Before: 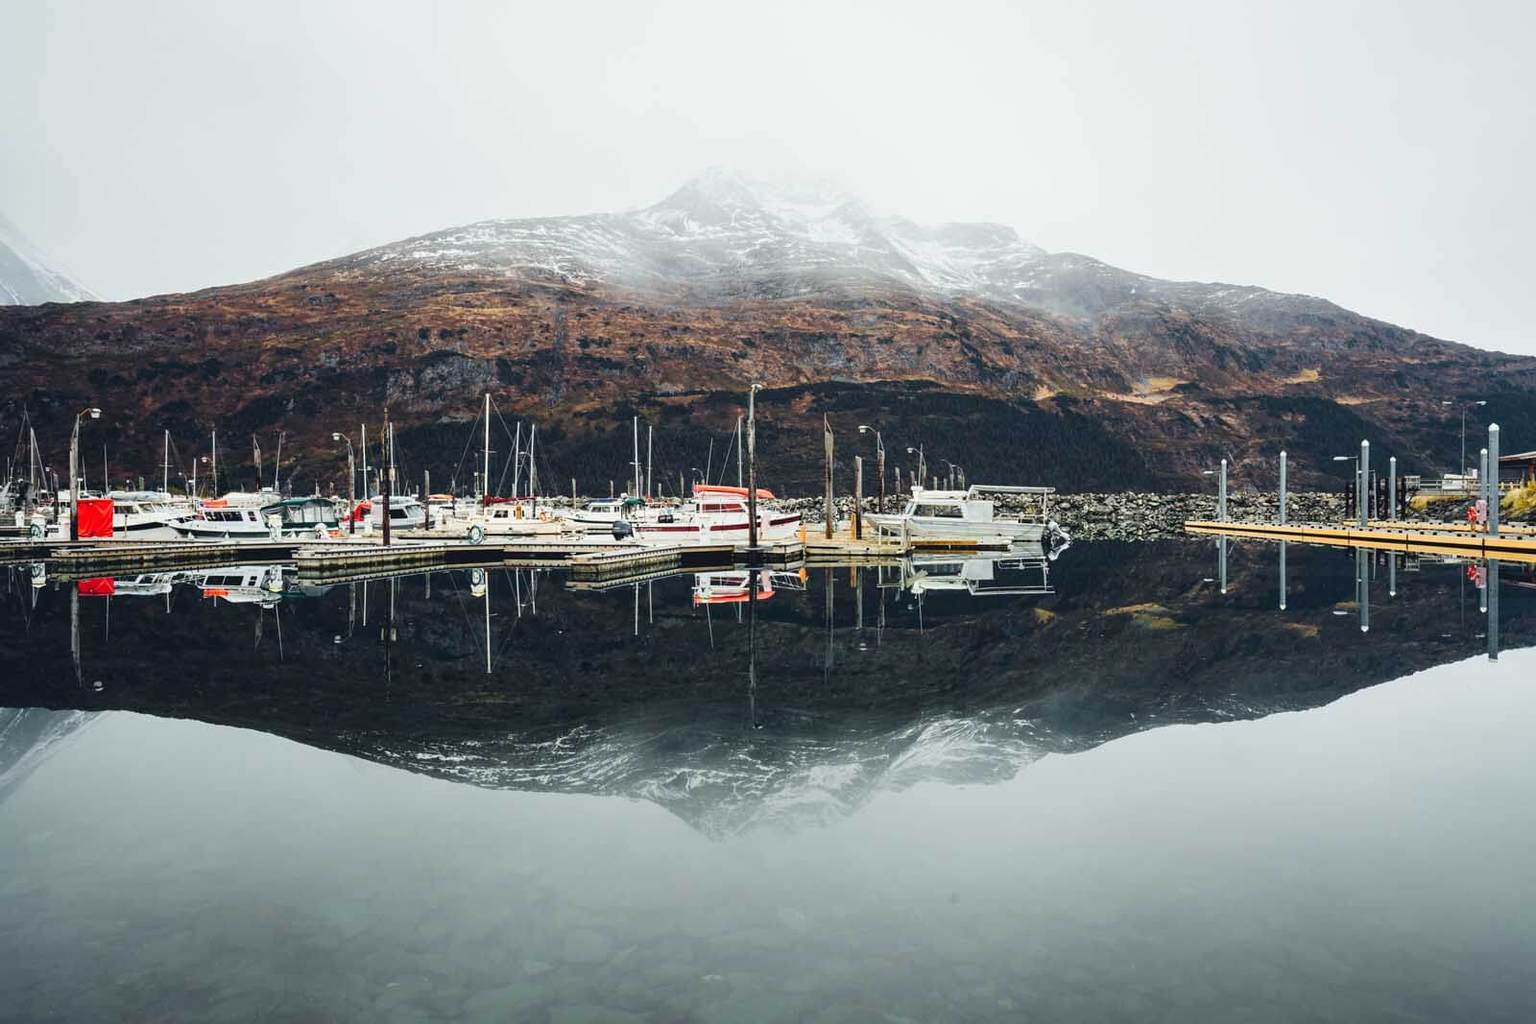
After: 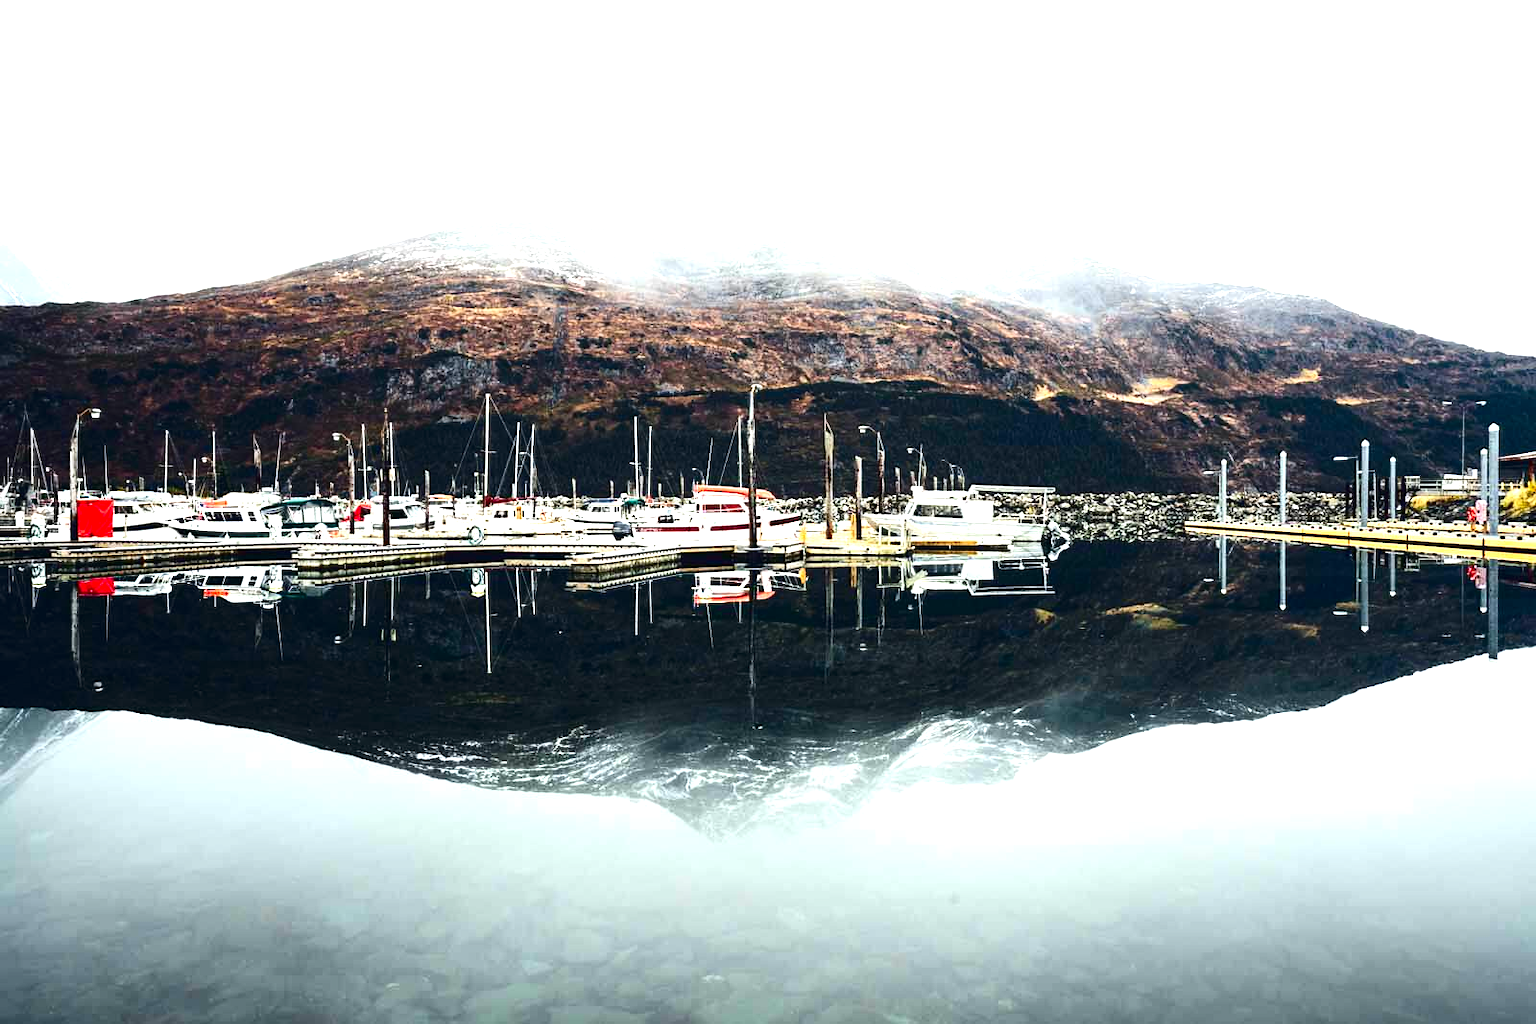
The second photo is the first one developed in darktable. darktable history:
contrast brightness saturation: contrast 0.19, brightness -0.229, saturation 0.107
exposure: black level correction 0, exposure 1.103 EV, compensate highlight preservation false
